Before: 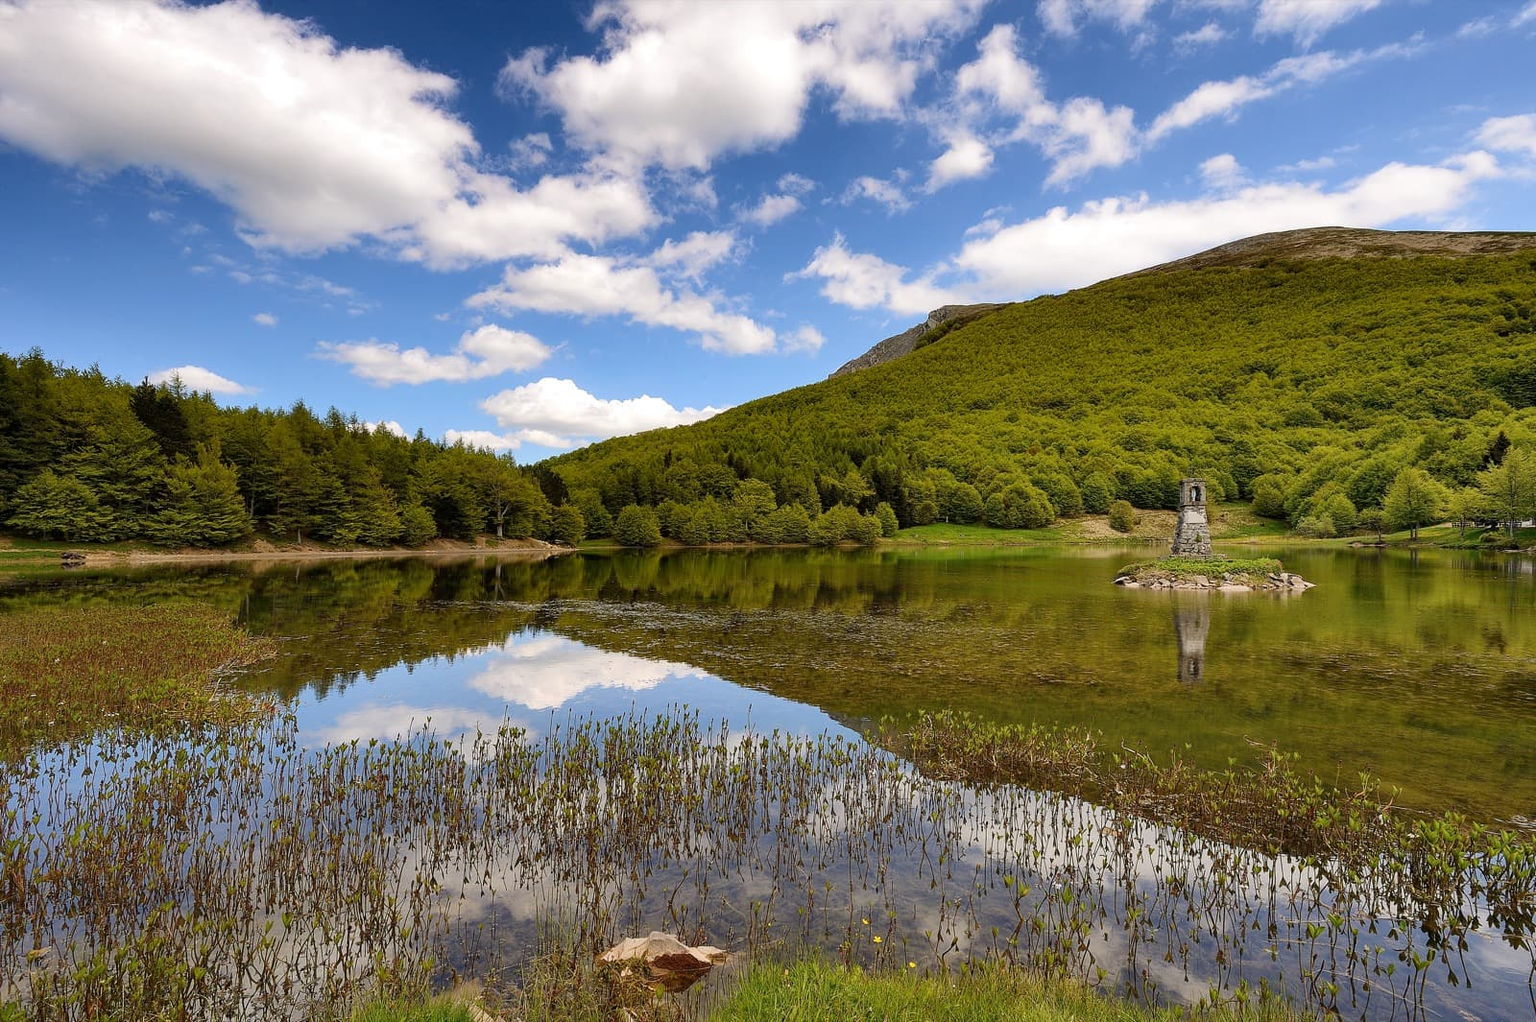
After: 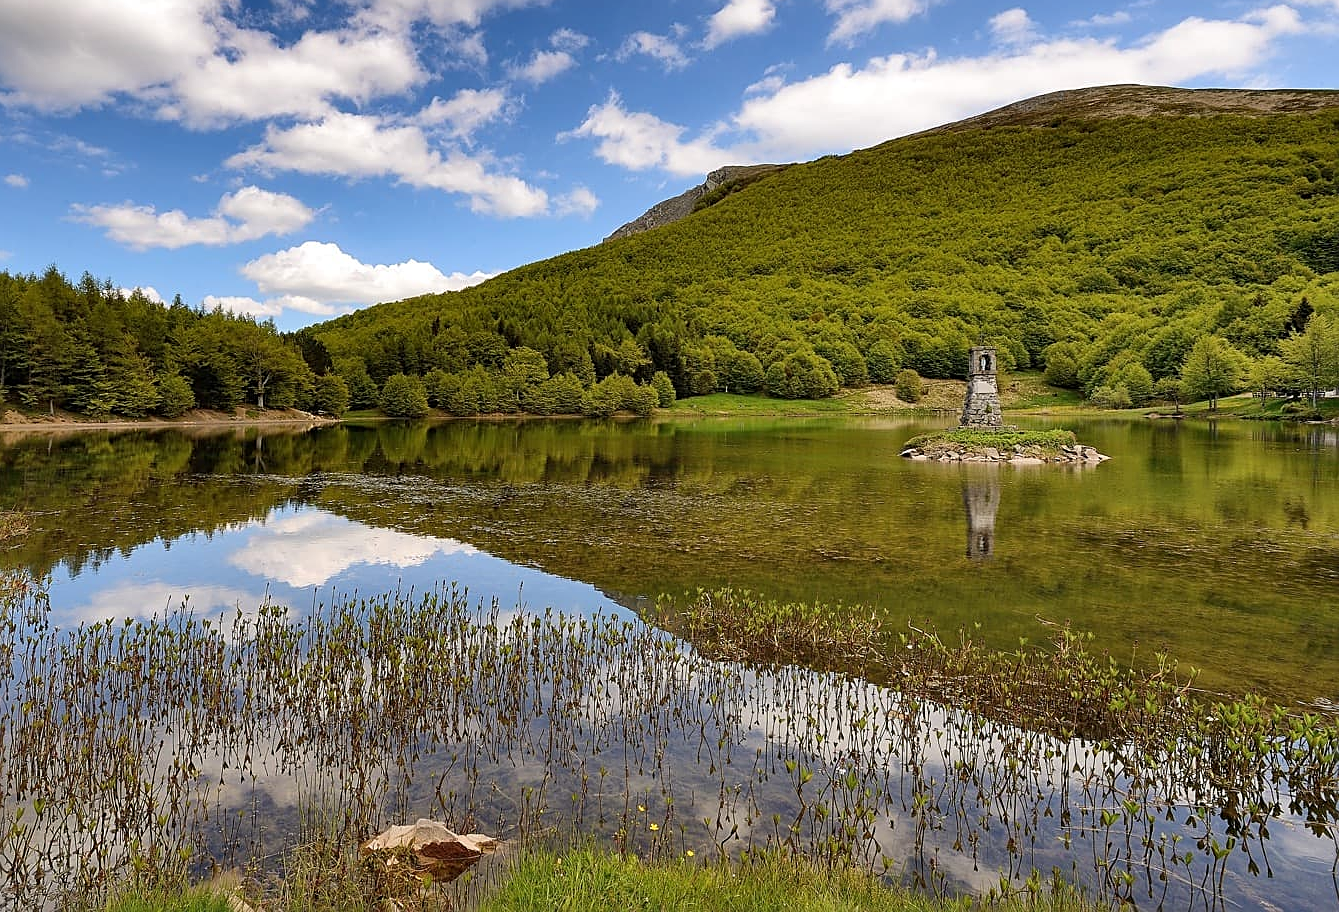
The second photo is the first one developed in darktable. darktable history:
crop: left 16.308%, top 14.312%
sharpen: on, module defaults
shadows and highlights: shadows 47.76, highlights -42.17, soften with gaussian
